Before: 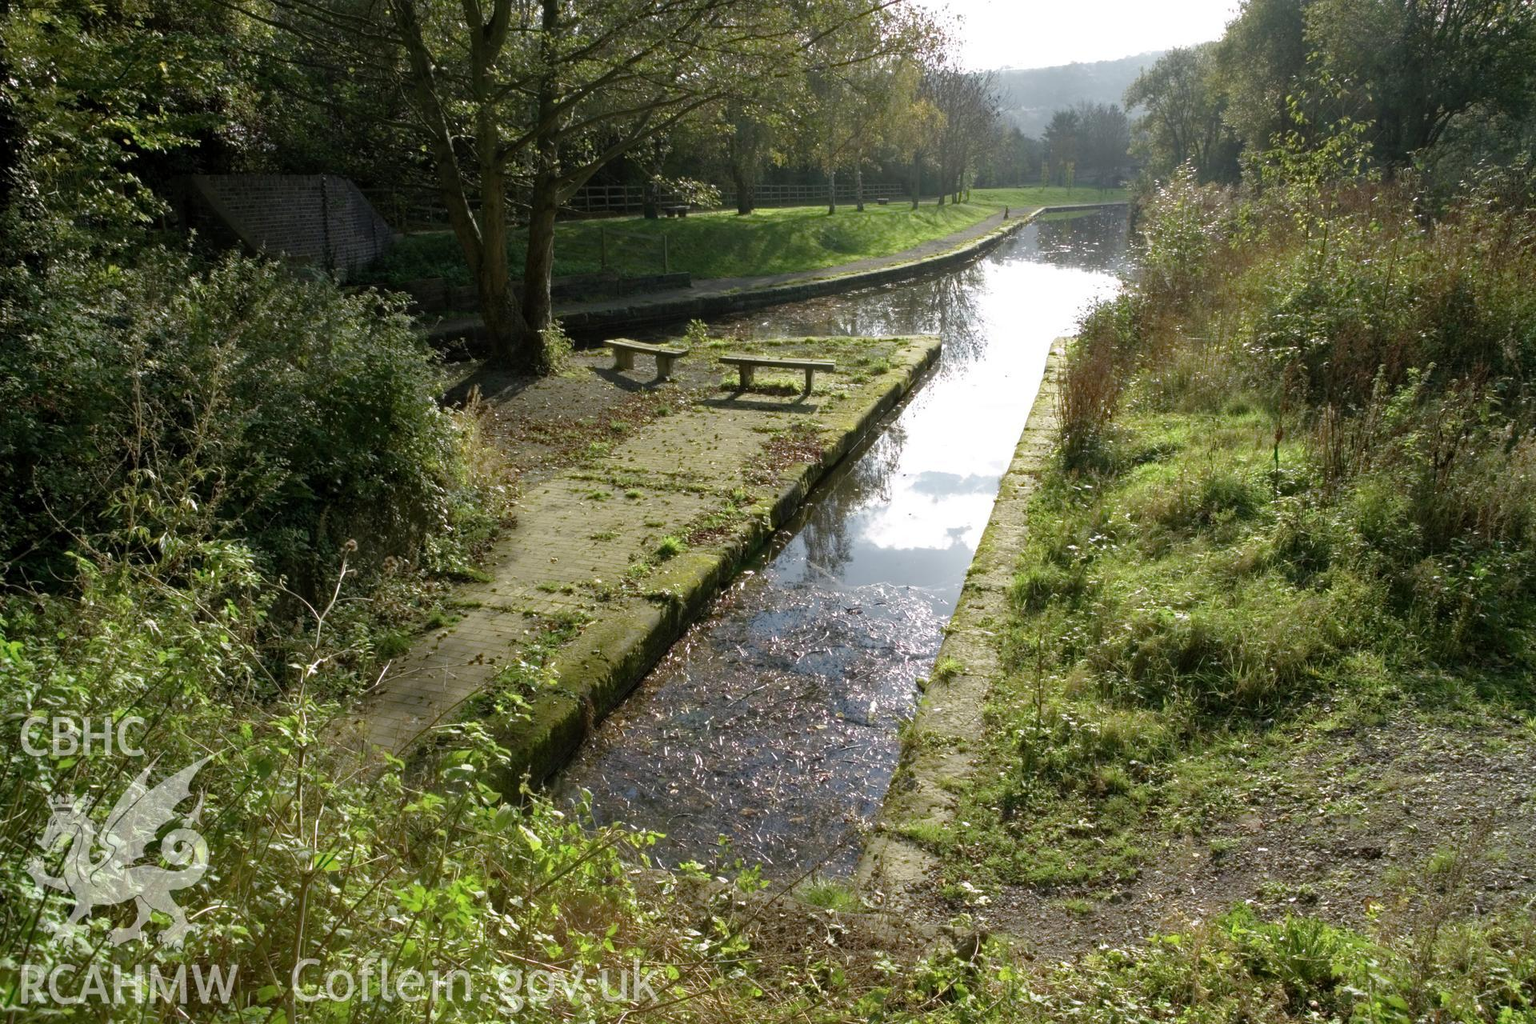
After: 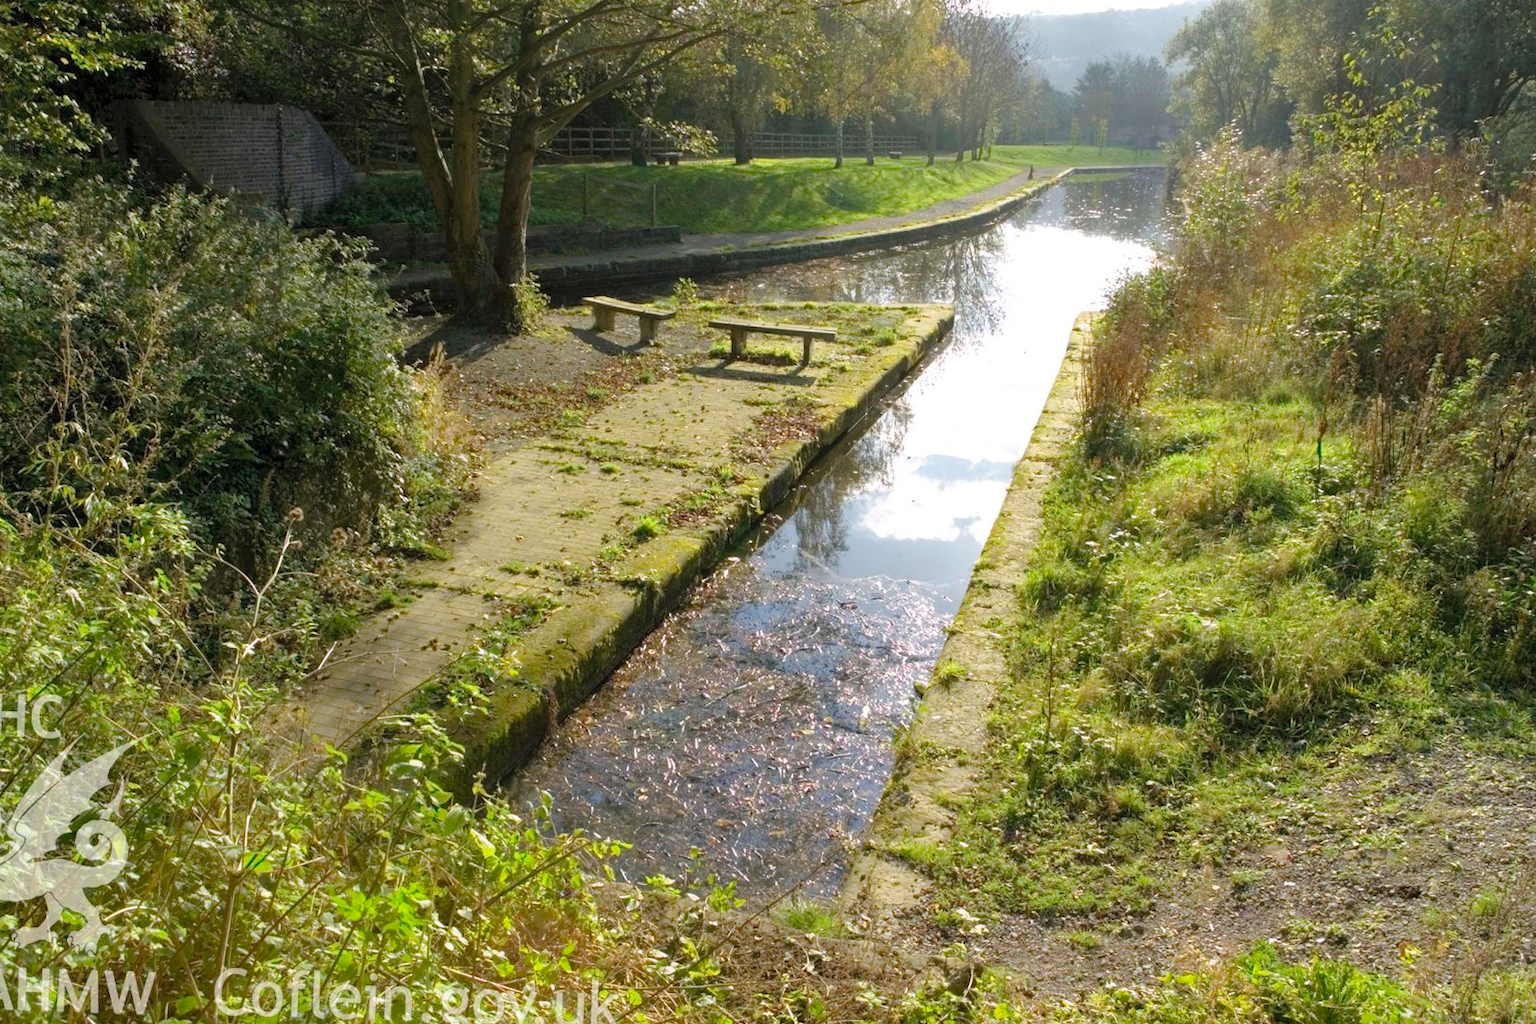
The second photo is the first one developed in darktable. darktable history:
contrast brightness saturation: contrast 0.07, brightness 0.18, saturation 0.4
crop and rotate: angle -1.96°, left 3.097%, top 4.154%, right 1.586%, bottom 0.529%
